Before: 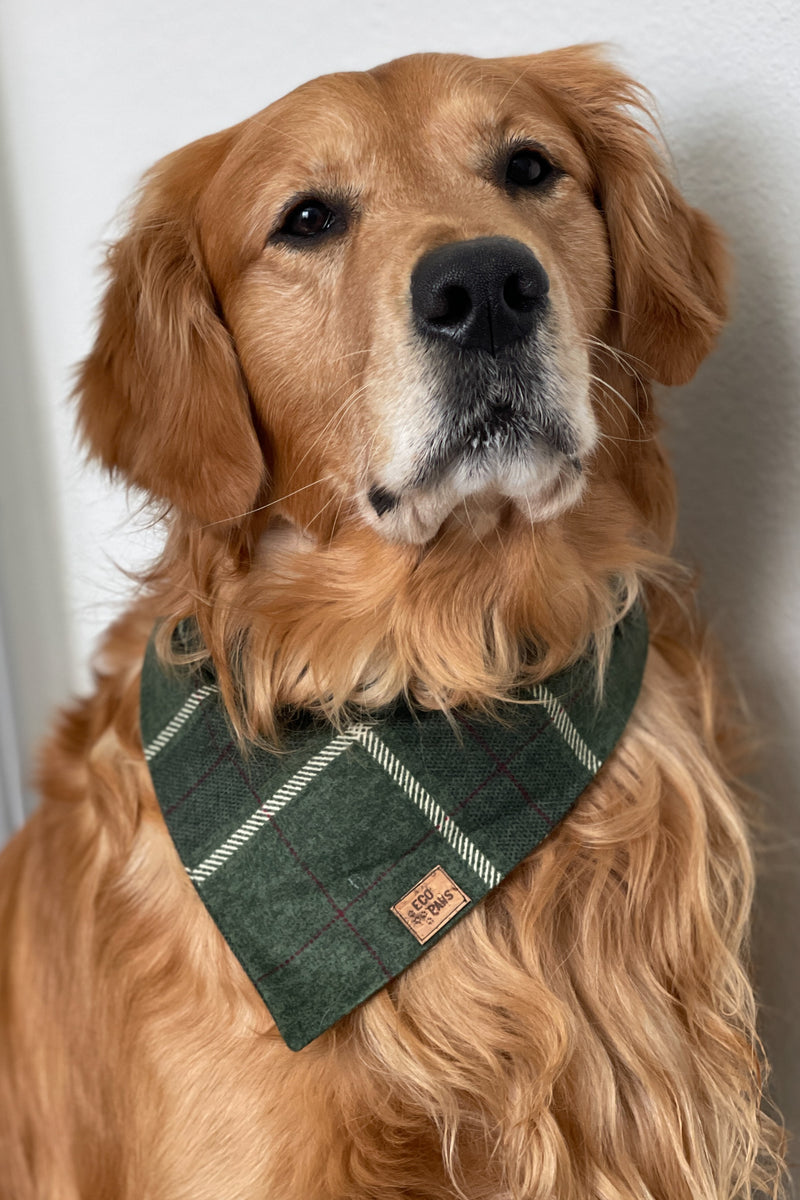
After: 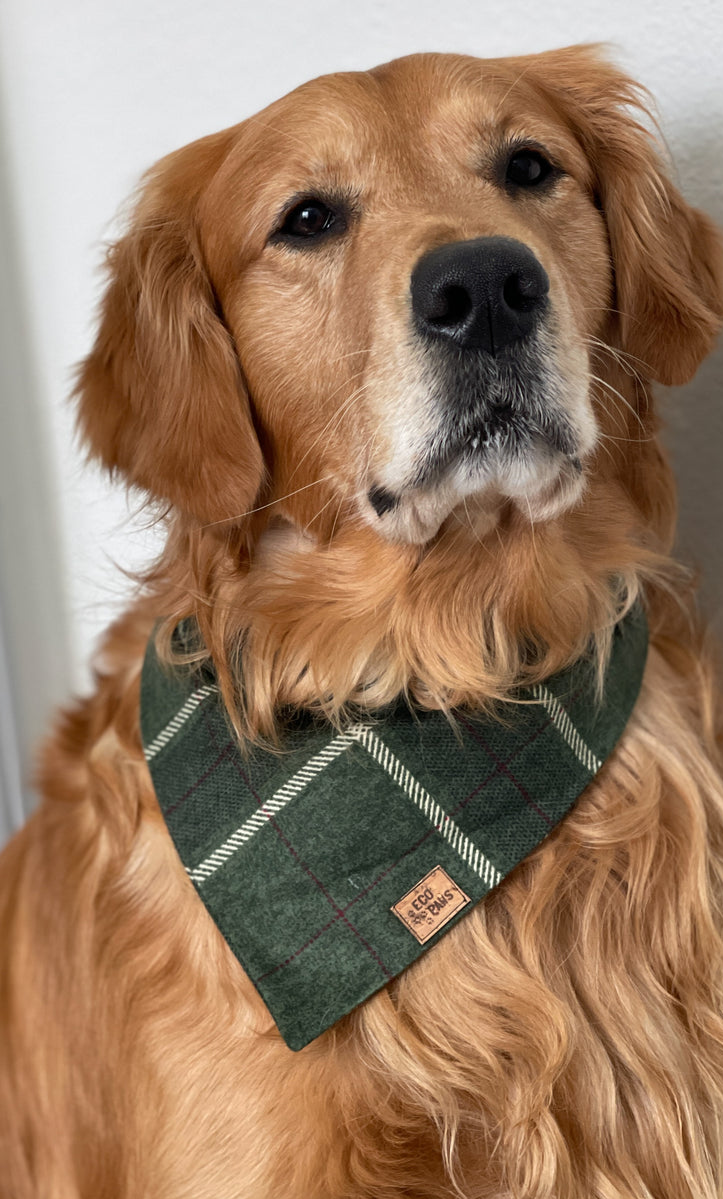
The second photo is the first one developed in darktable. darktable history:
crop: right 9.513%, bottom 0.034%
